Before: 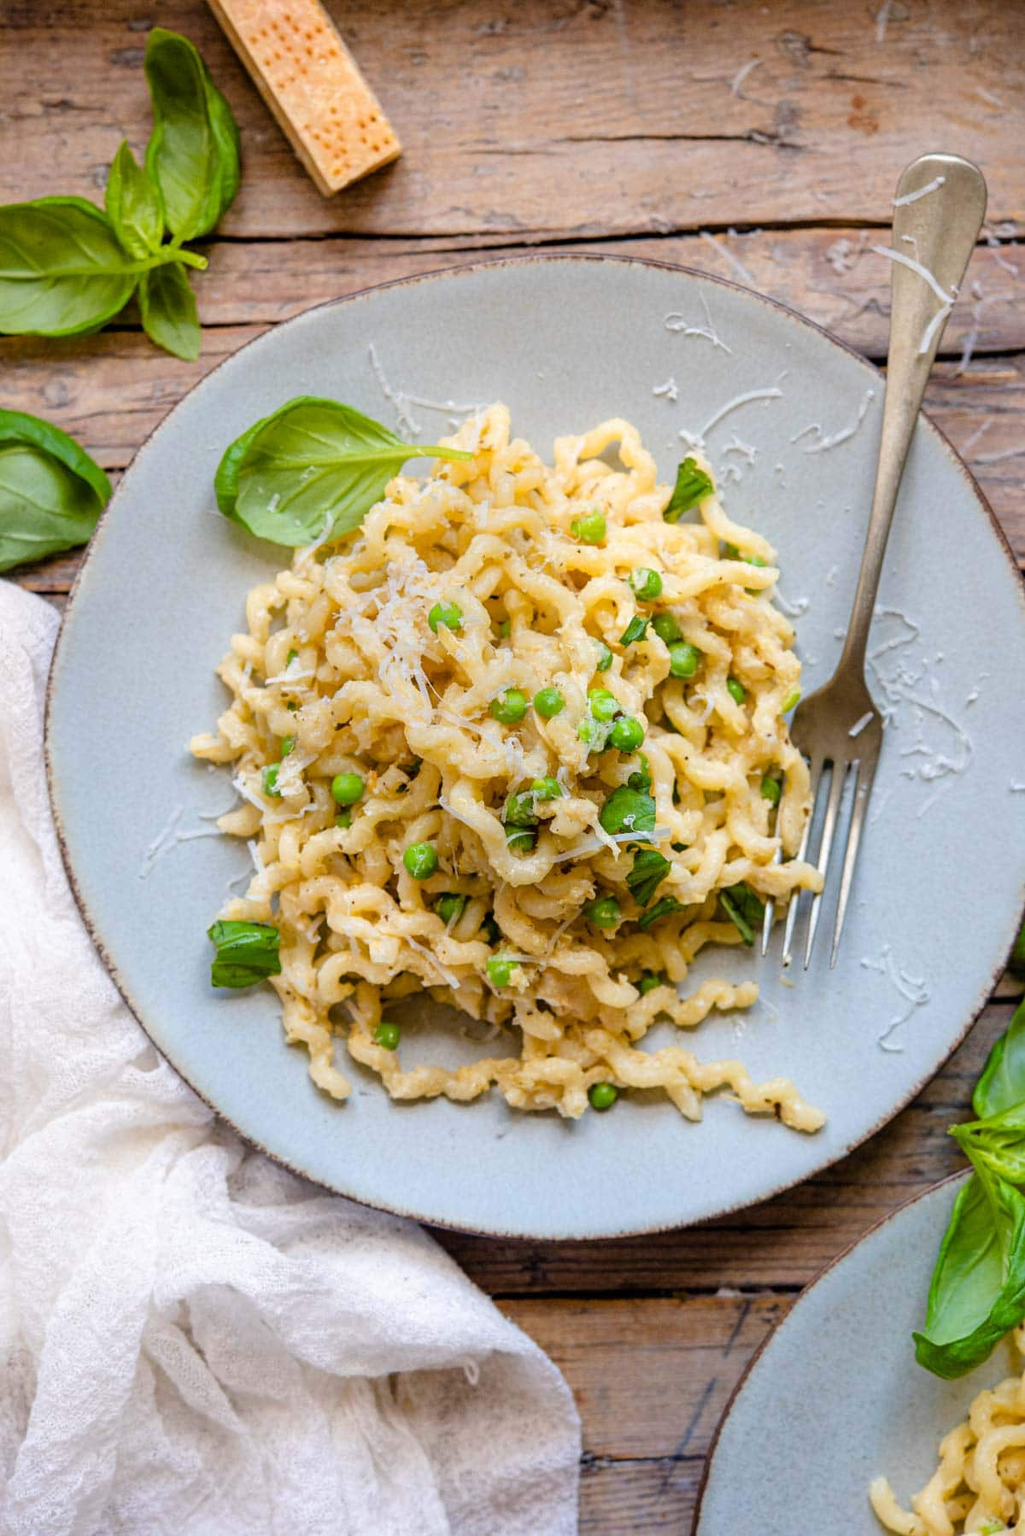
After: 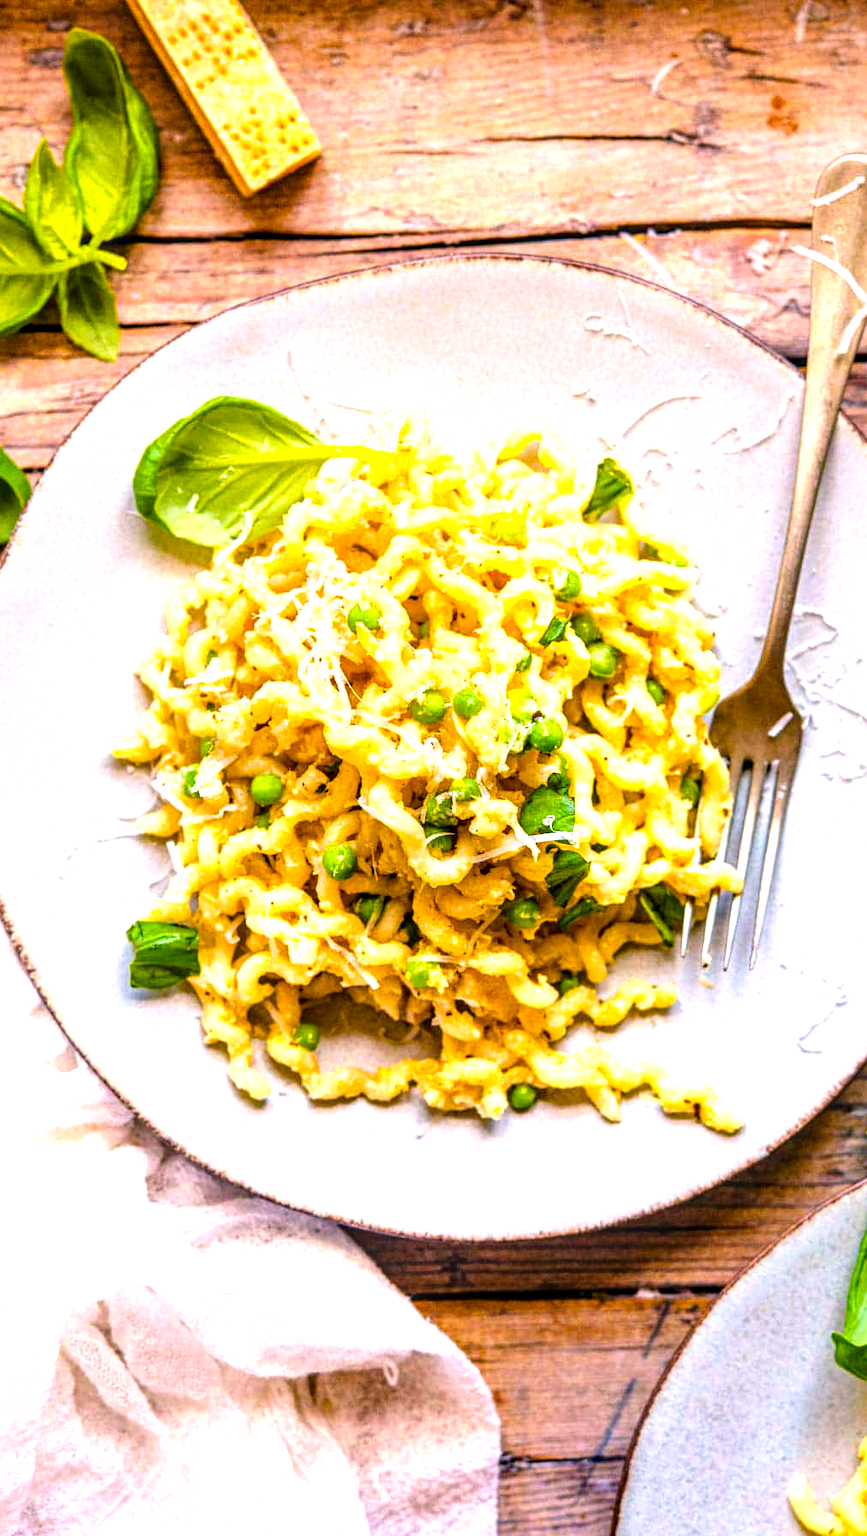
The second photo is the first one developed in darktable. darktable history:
crop: left 7.961%, right 7.387%
local contrast: highlights 60%, shadows 61%, detail 160%
tone equalizer: on, module defaults
exposure: black level correction -0.006, exposure 1 EV, compensate exposure bias true, compensate highlight preservation false
color balance rgb: linear chroma grading › global chroma 14.581%, perceptual saturation grading › global saturation 19.456%, global vibrance 33.092%
color correction: highlights a* 12.36, highlights b* 5.59
